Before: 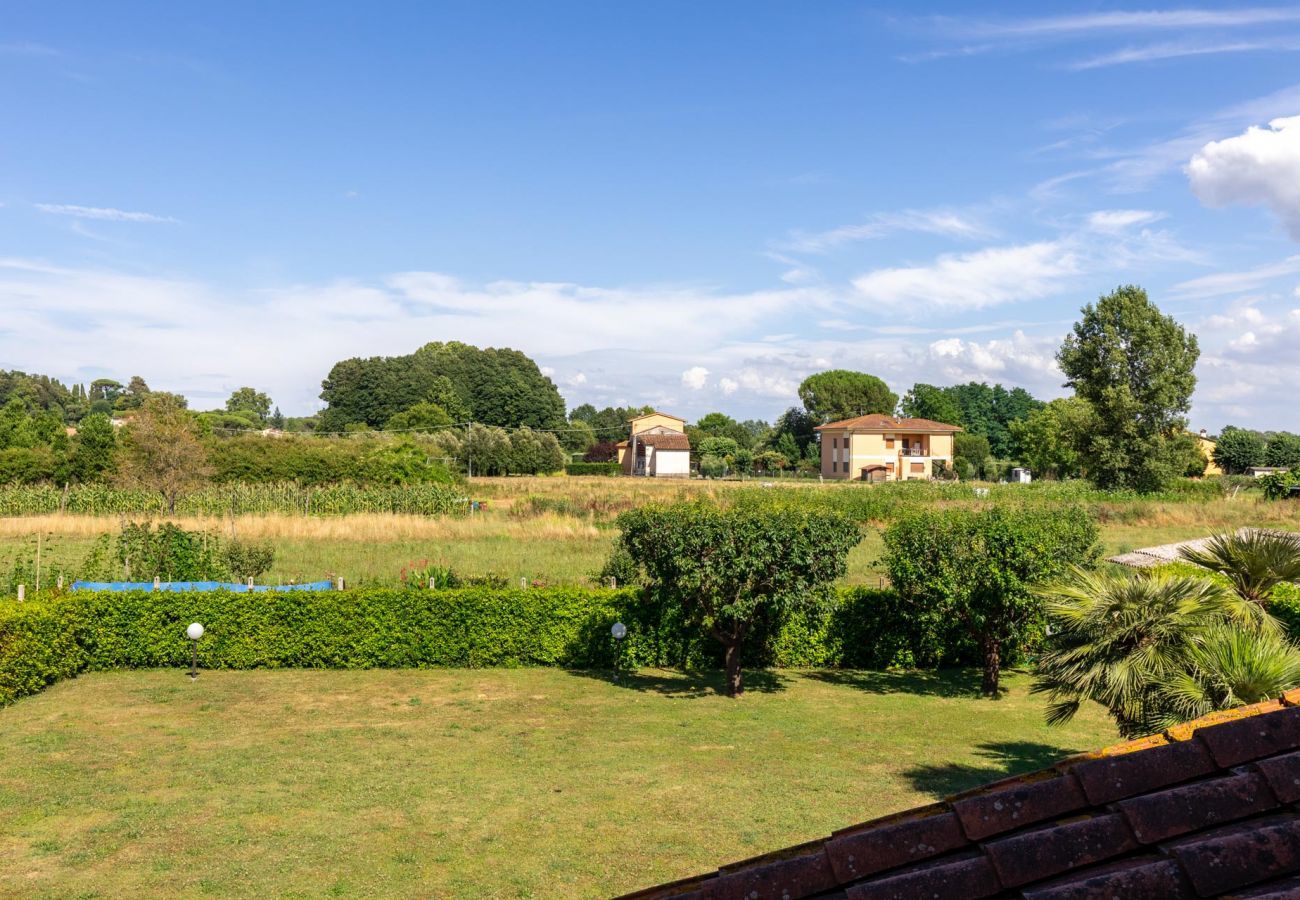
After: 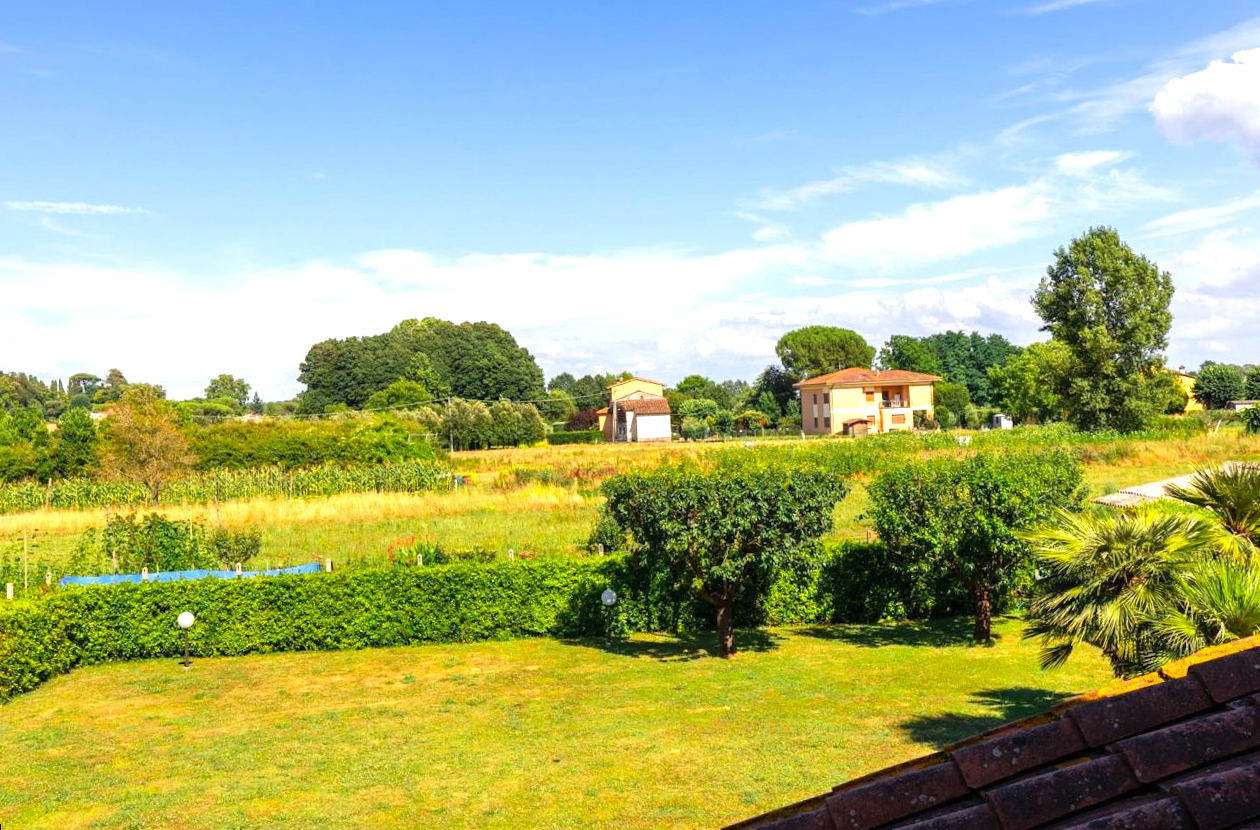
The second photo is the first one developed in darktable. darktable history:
color zones: curves: ch0 [(0.224, 0.526) (0.75, 0.5)]; ch1 [(0.055, 0.526) (0.224, 0.761) (0.377, 0.526) (0.75, 0.5)]
rotate and perspective: rotation -3°, crop left 0.031, crop right 0.968, crop top 0.07, crop bottom 0.93
exposure: black level correction 0, exposure 0.5 EV, compensate highlight preservation false
